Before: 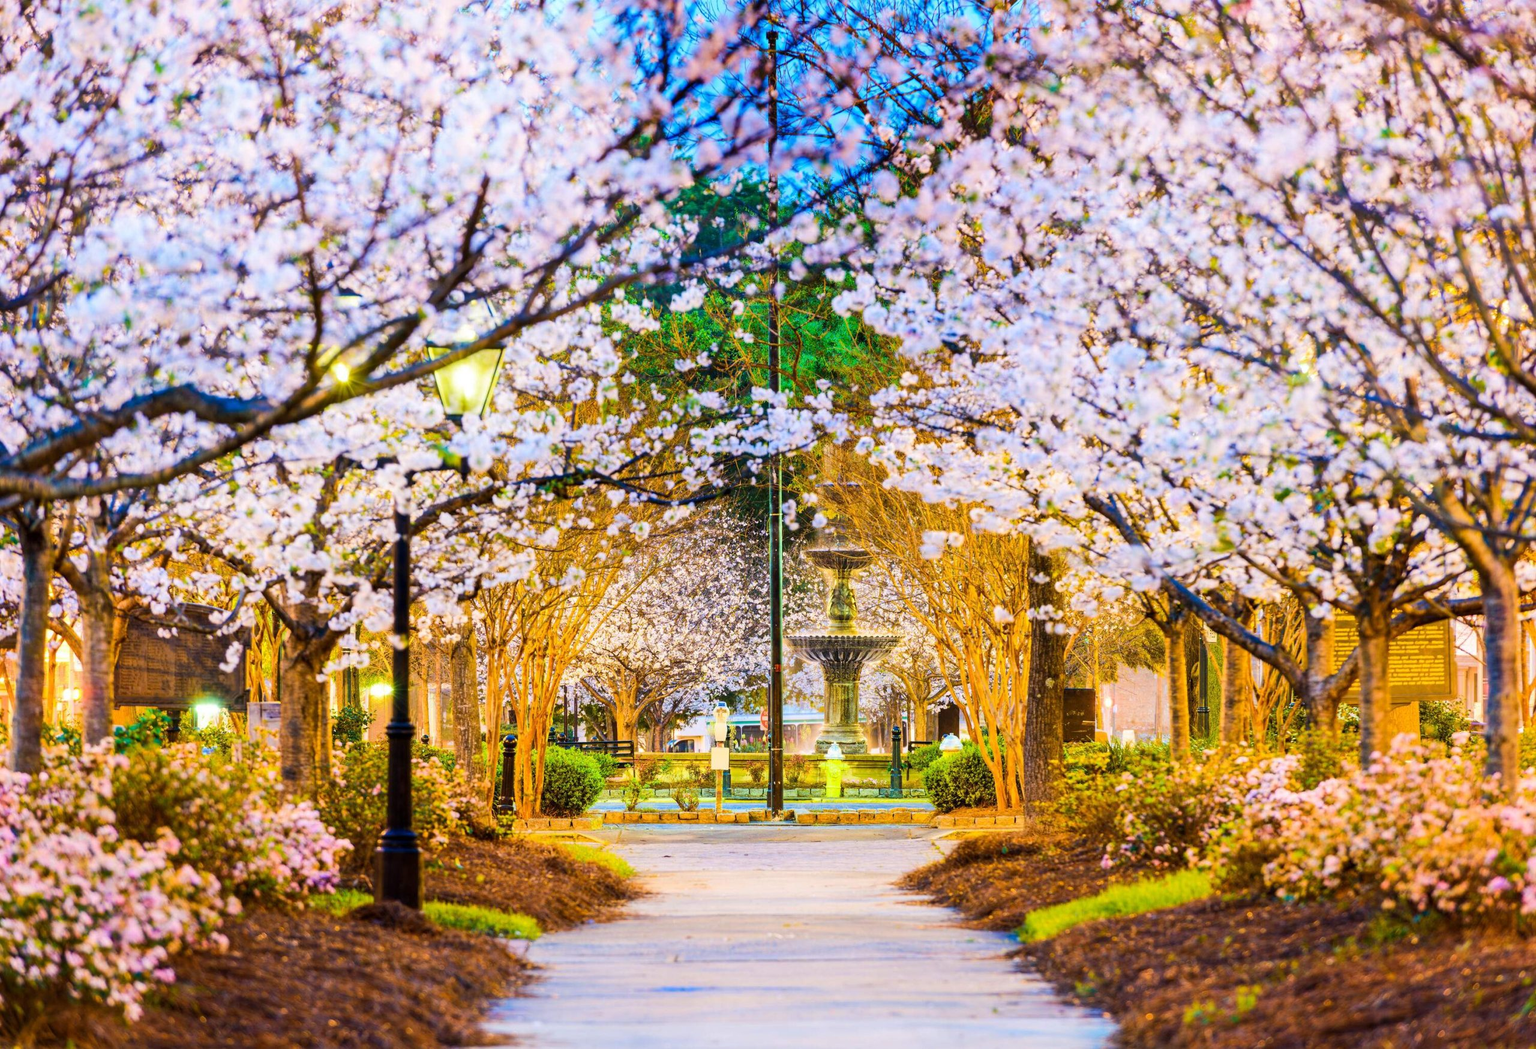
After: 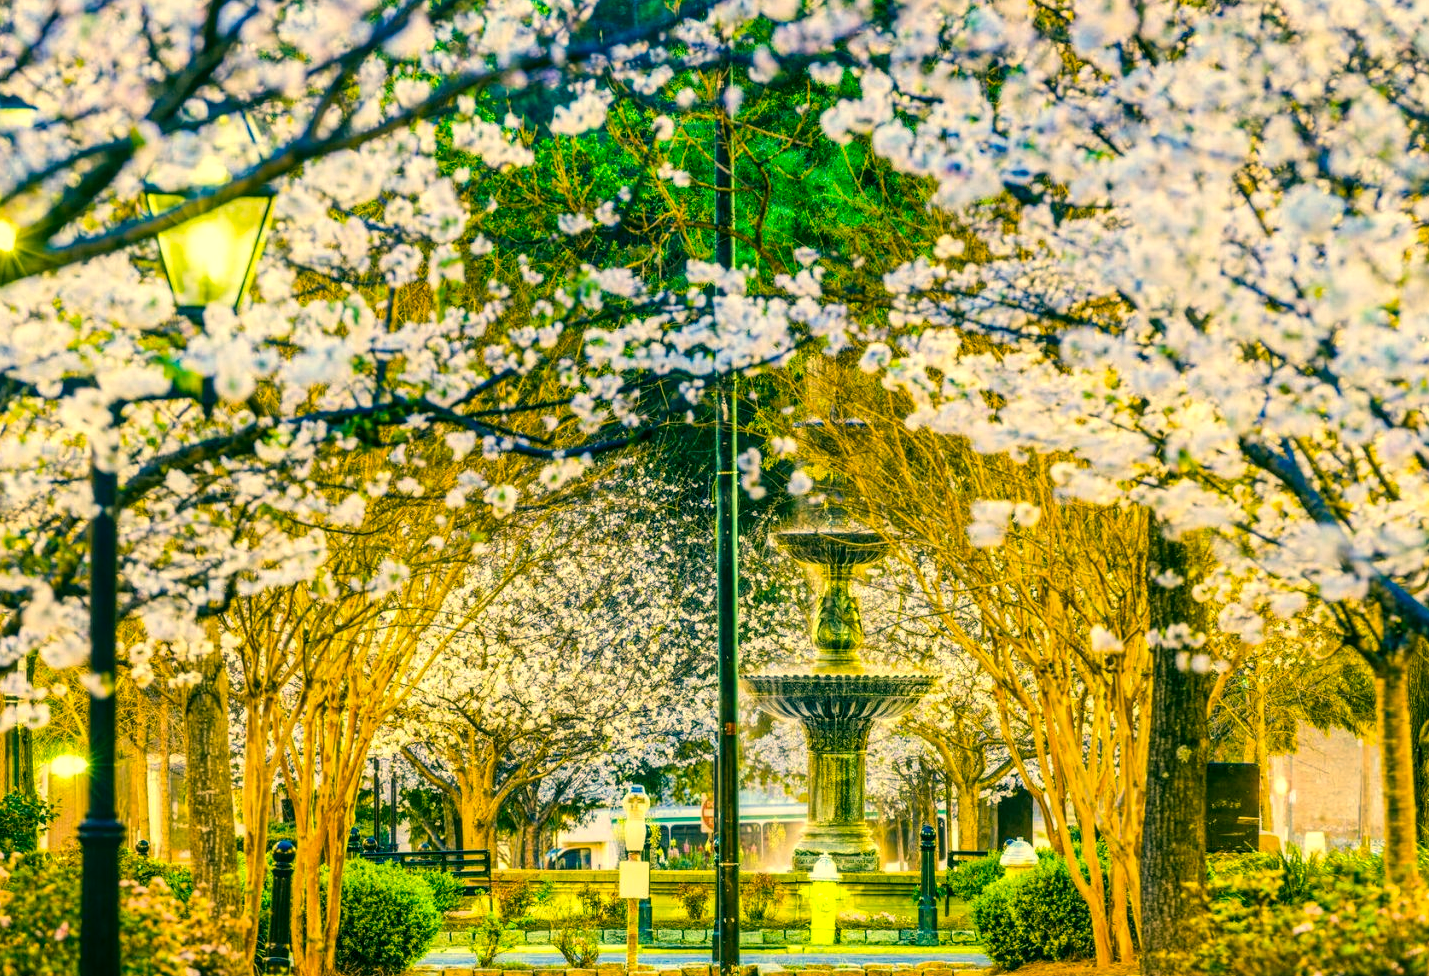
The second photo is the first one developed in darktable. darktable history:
crop and rotate: left 22.13%, top 22.054%, right 22.026%, bottom 22.102%
tone equalizer: on, module defaults
local contrast: highlights 61%, detail 143%, midtone range 0.428
color correction: highlights a* 1.83, highlights b* 34.02, shadows a* -36.68, shadows b* -5.48
